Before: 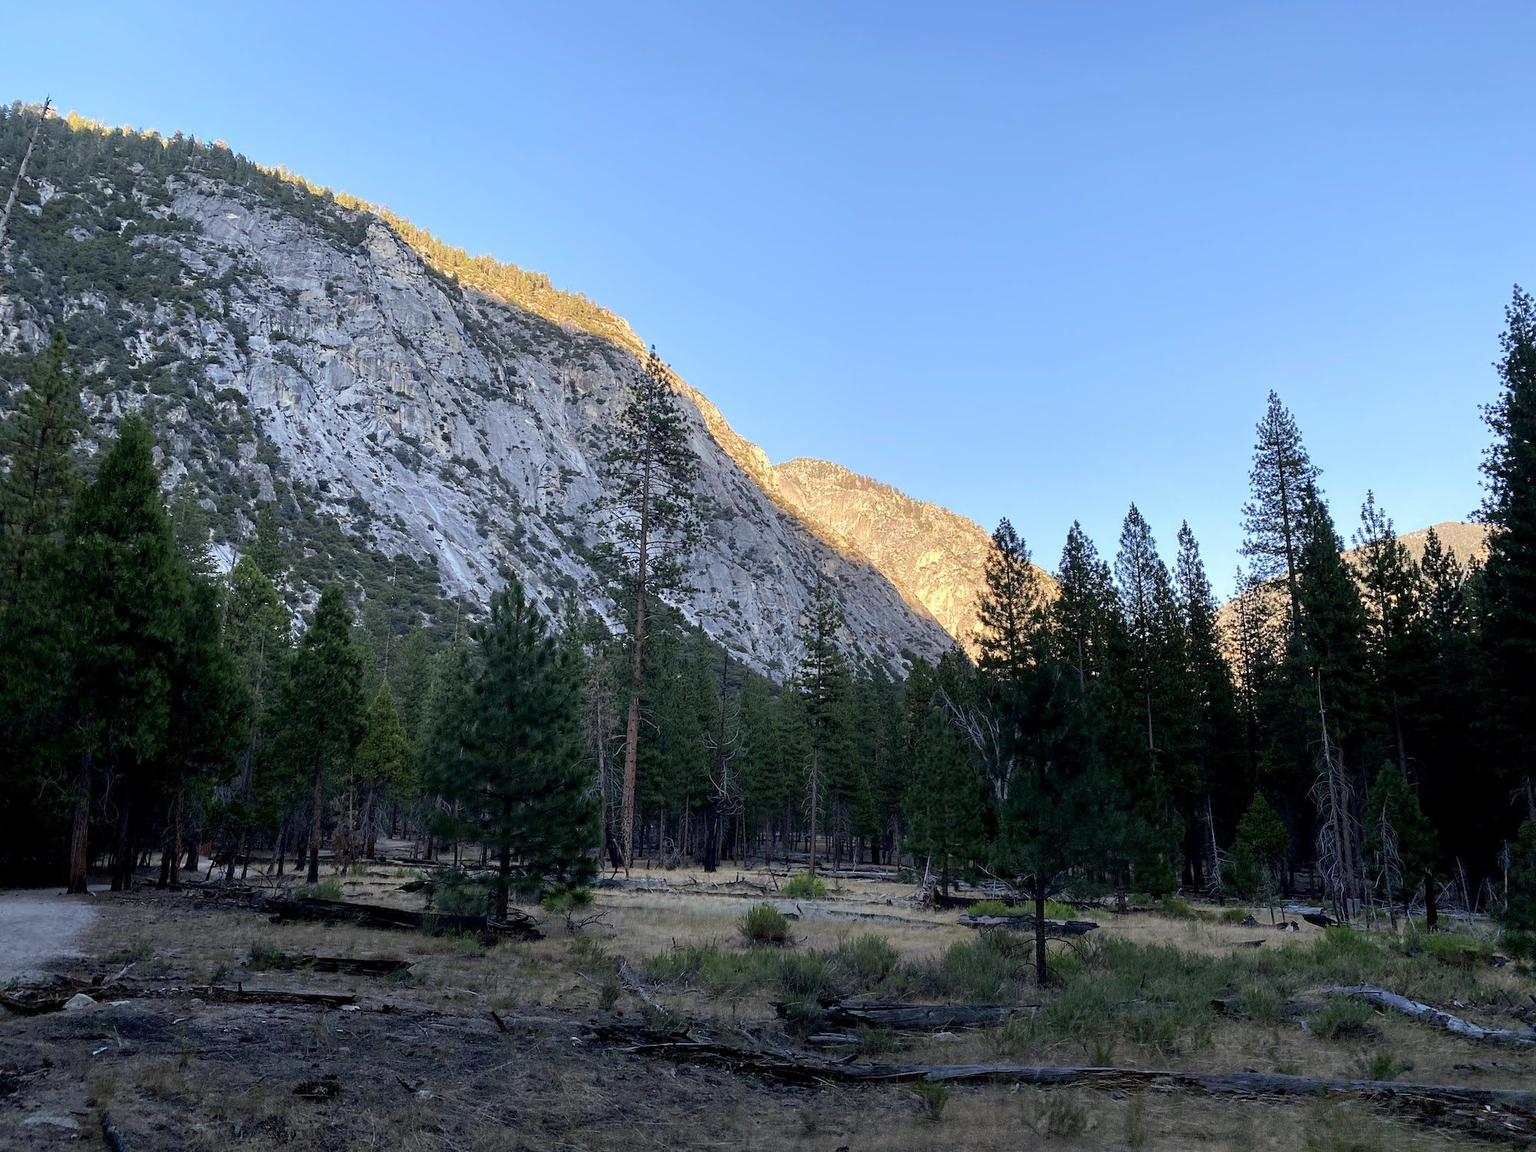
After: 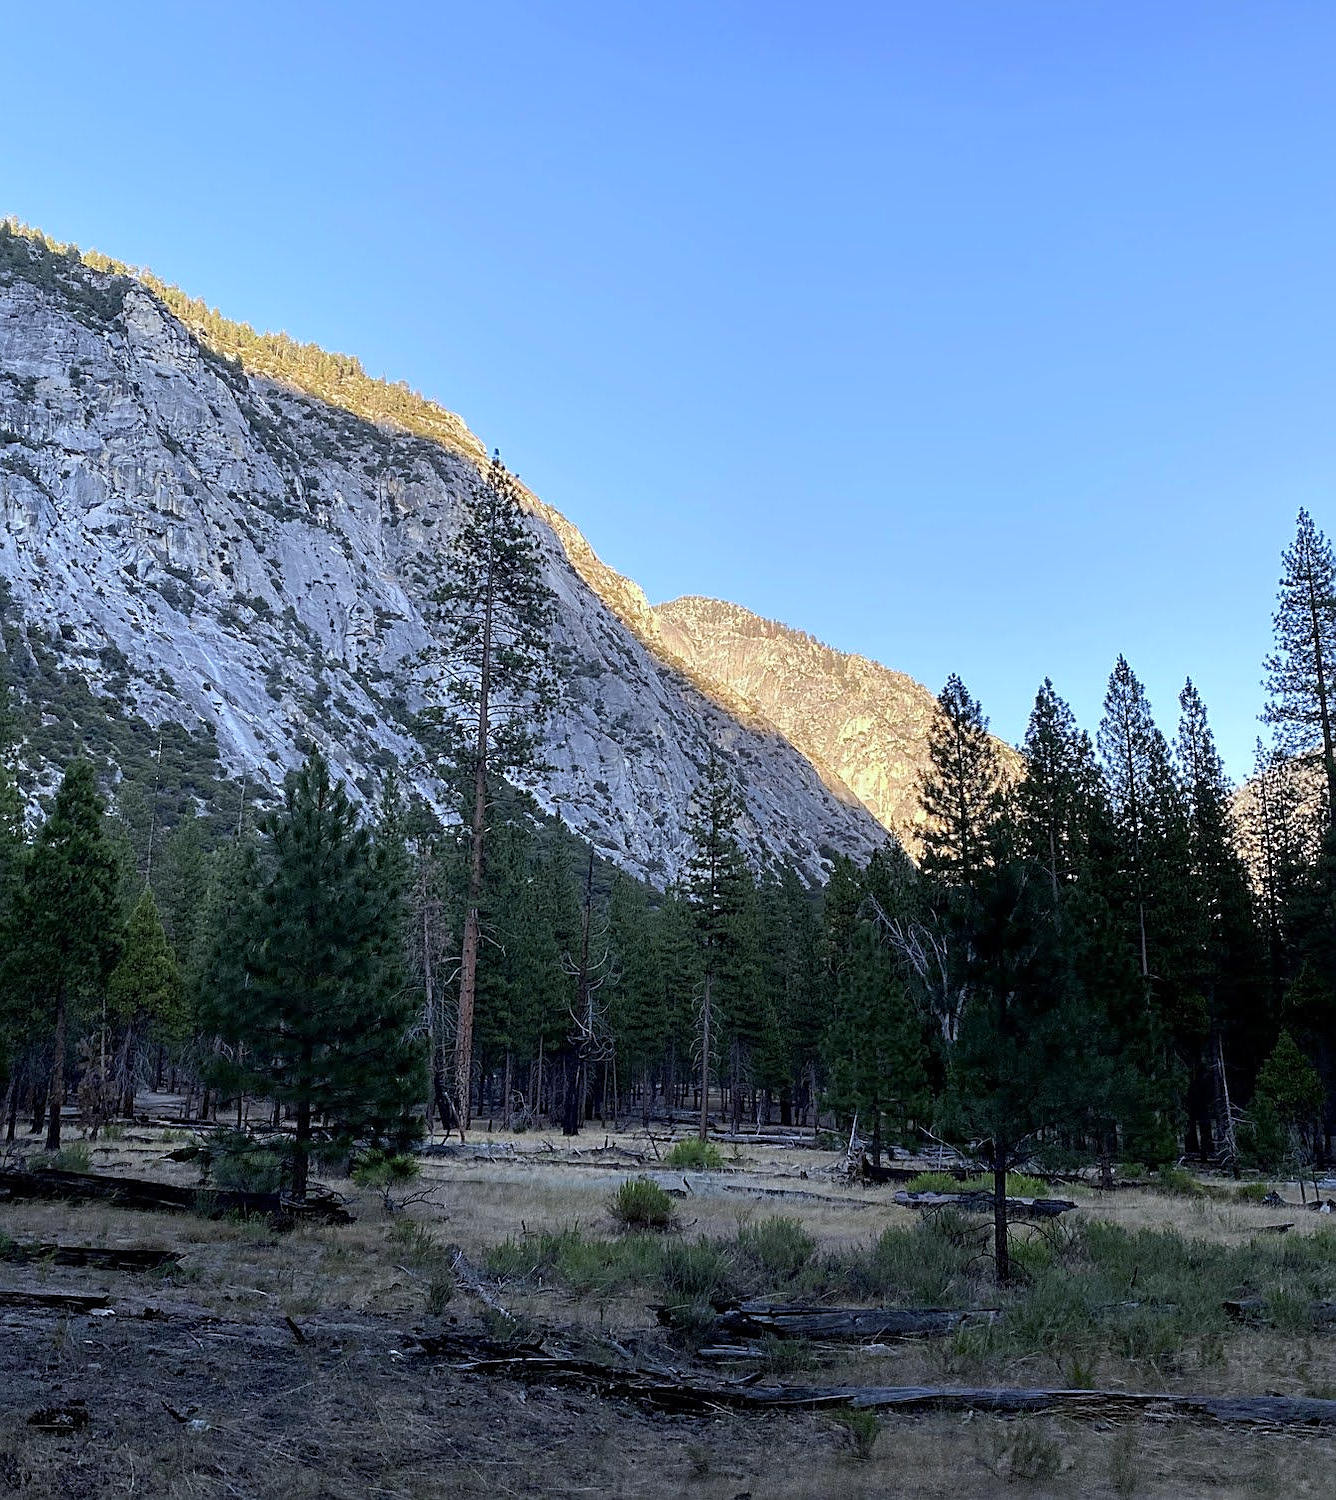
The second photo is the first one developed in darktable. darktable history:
crop and rotate: left 17.732%, right 15.423%
white balance: red 0.954, blue 1.079
sharpen: on, module defaults
